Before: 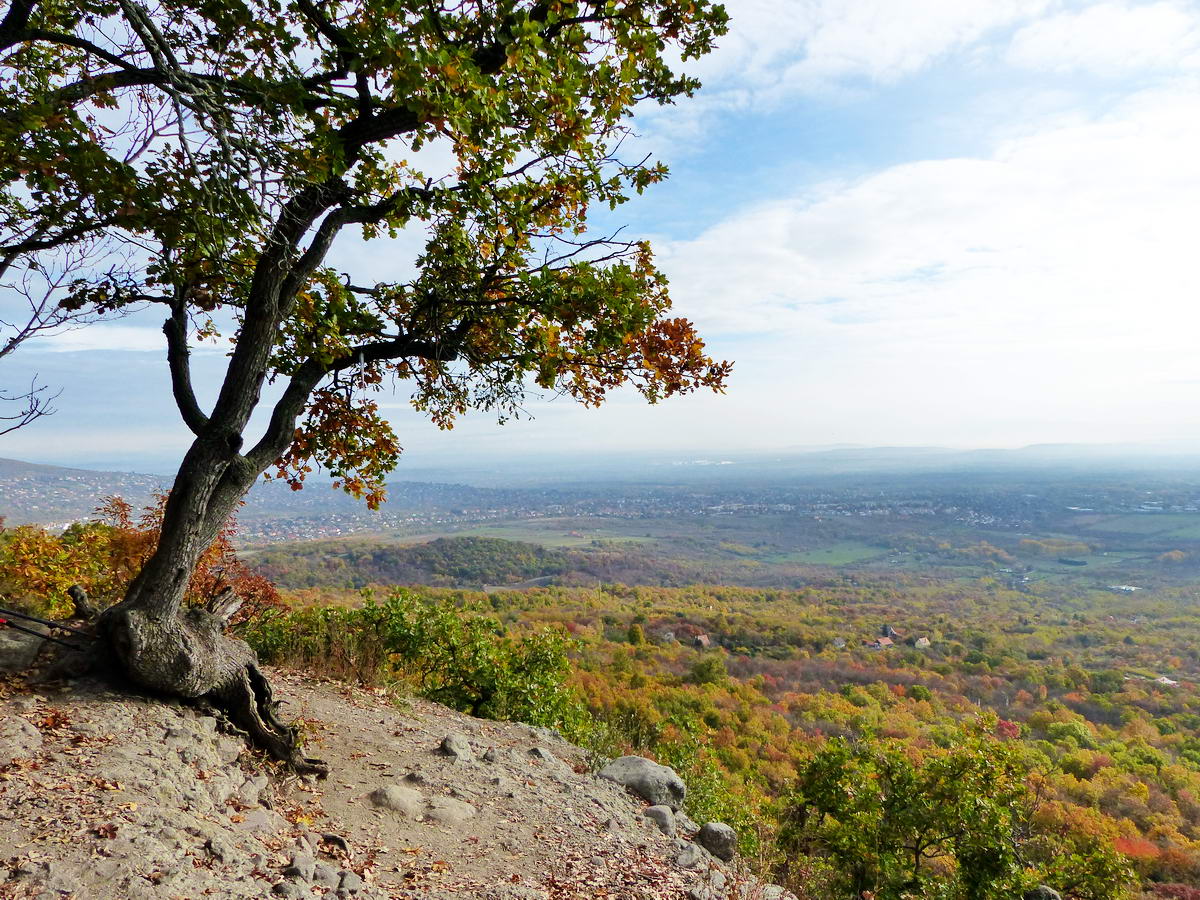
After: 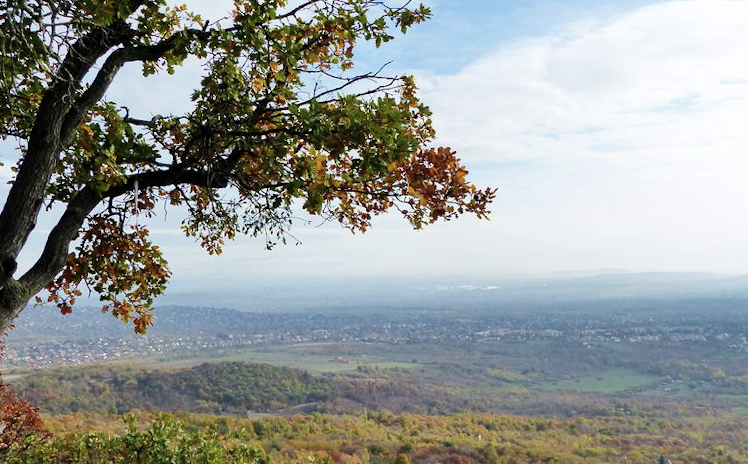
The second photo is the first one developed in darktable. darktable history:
color correction: saturation 0.85
rotate and perspective: rotation 0.128°, lens shift (vertical) -0.181, lens shift (horizontal) -0.044, shear 0.001, automatic cropping off
crop: left 20.932%, top 15.471%, right 21.848%, bottom 34.081%
